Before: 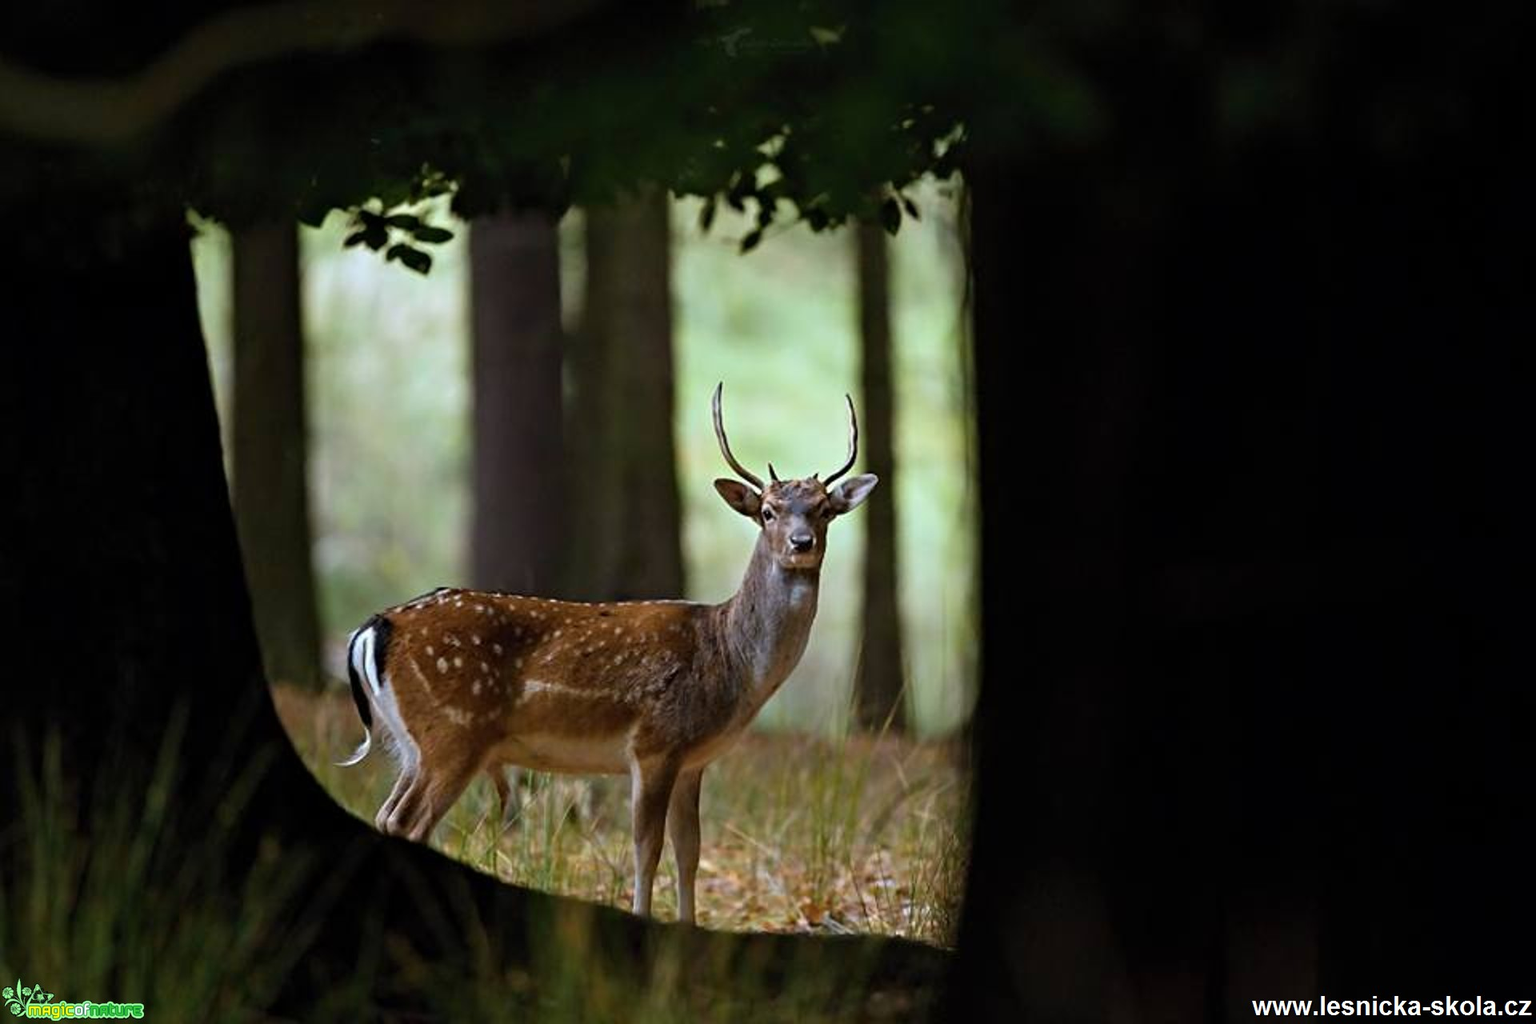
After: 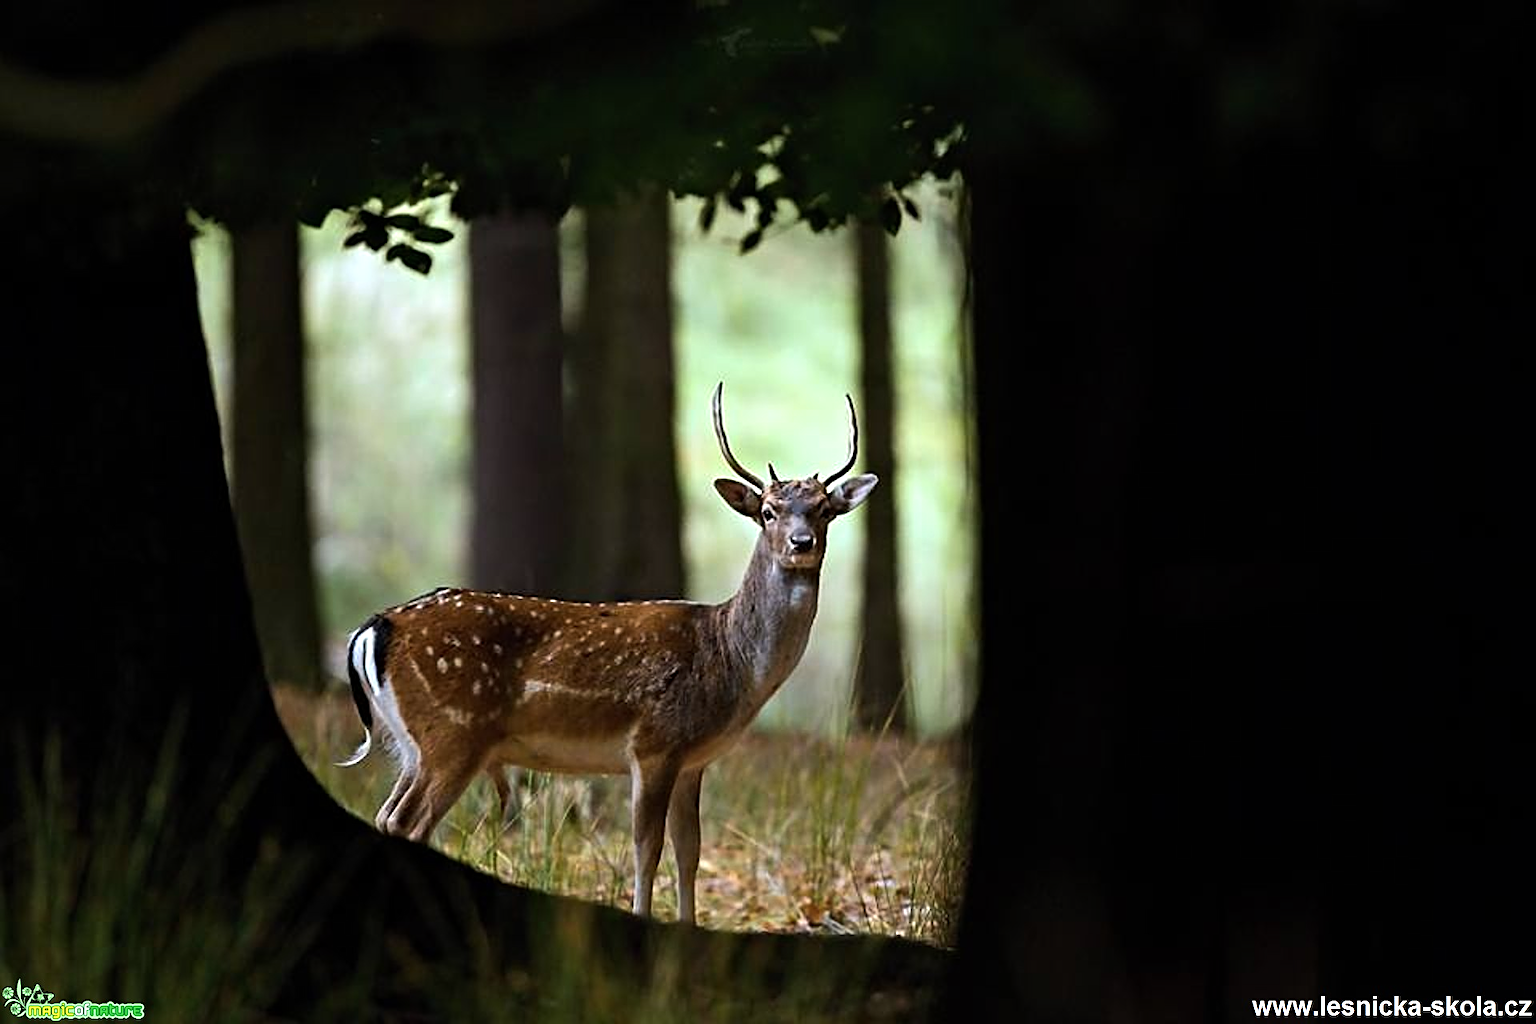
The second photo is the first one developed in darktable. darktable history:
sharpen: on, module defaults
tone equalizer: -8 EV -0.455 EV, -7 EV -0.418 EV, -6 EV -0.33 EV, -5 EV -0.254 EV, -3 EV 0.226 EV, -2 EV 0.347 EV, -1 EV 0.414 EV, +0 EV 0.388 EV, edges refinement/feathering 500, mask exposure compensation -1.57 EV, preserve details no
